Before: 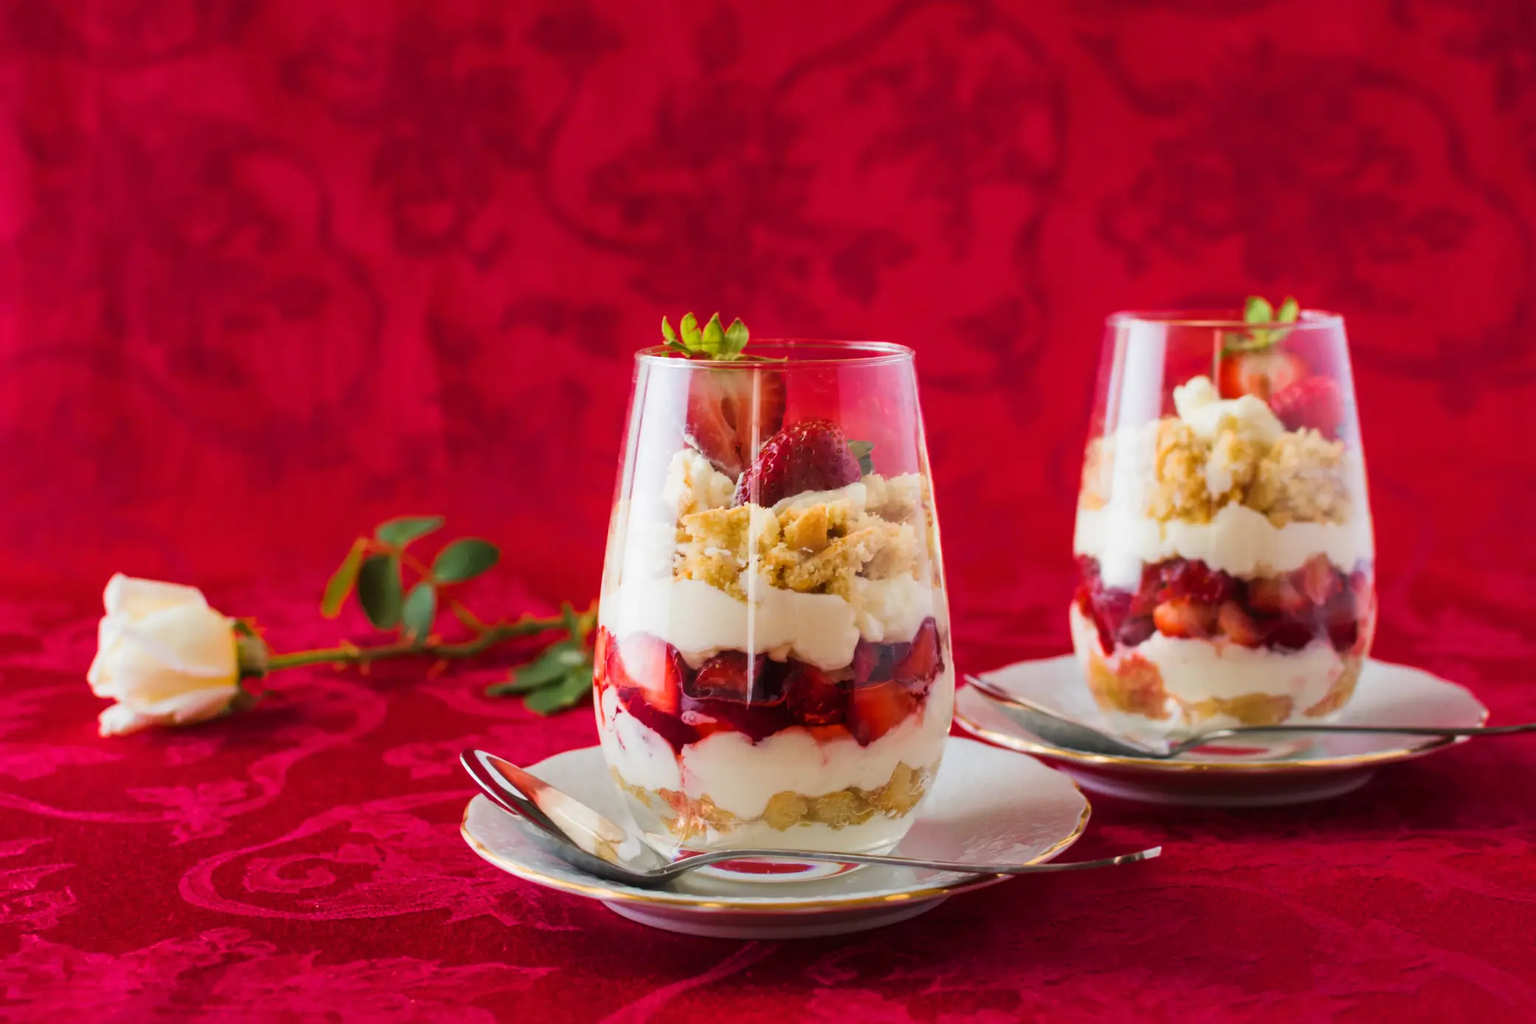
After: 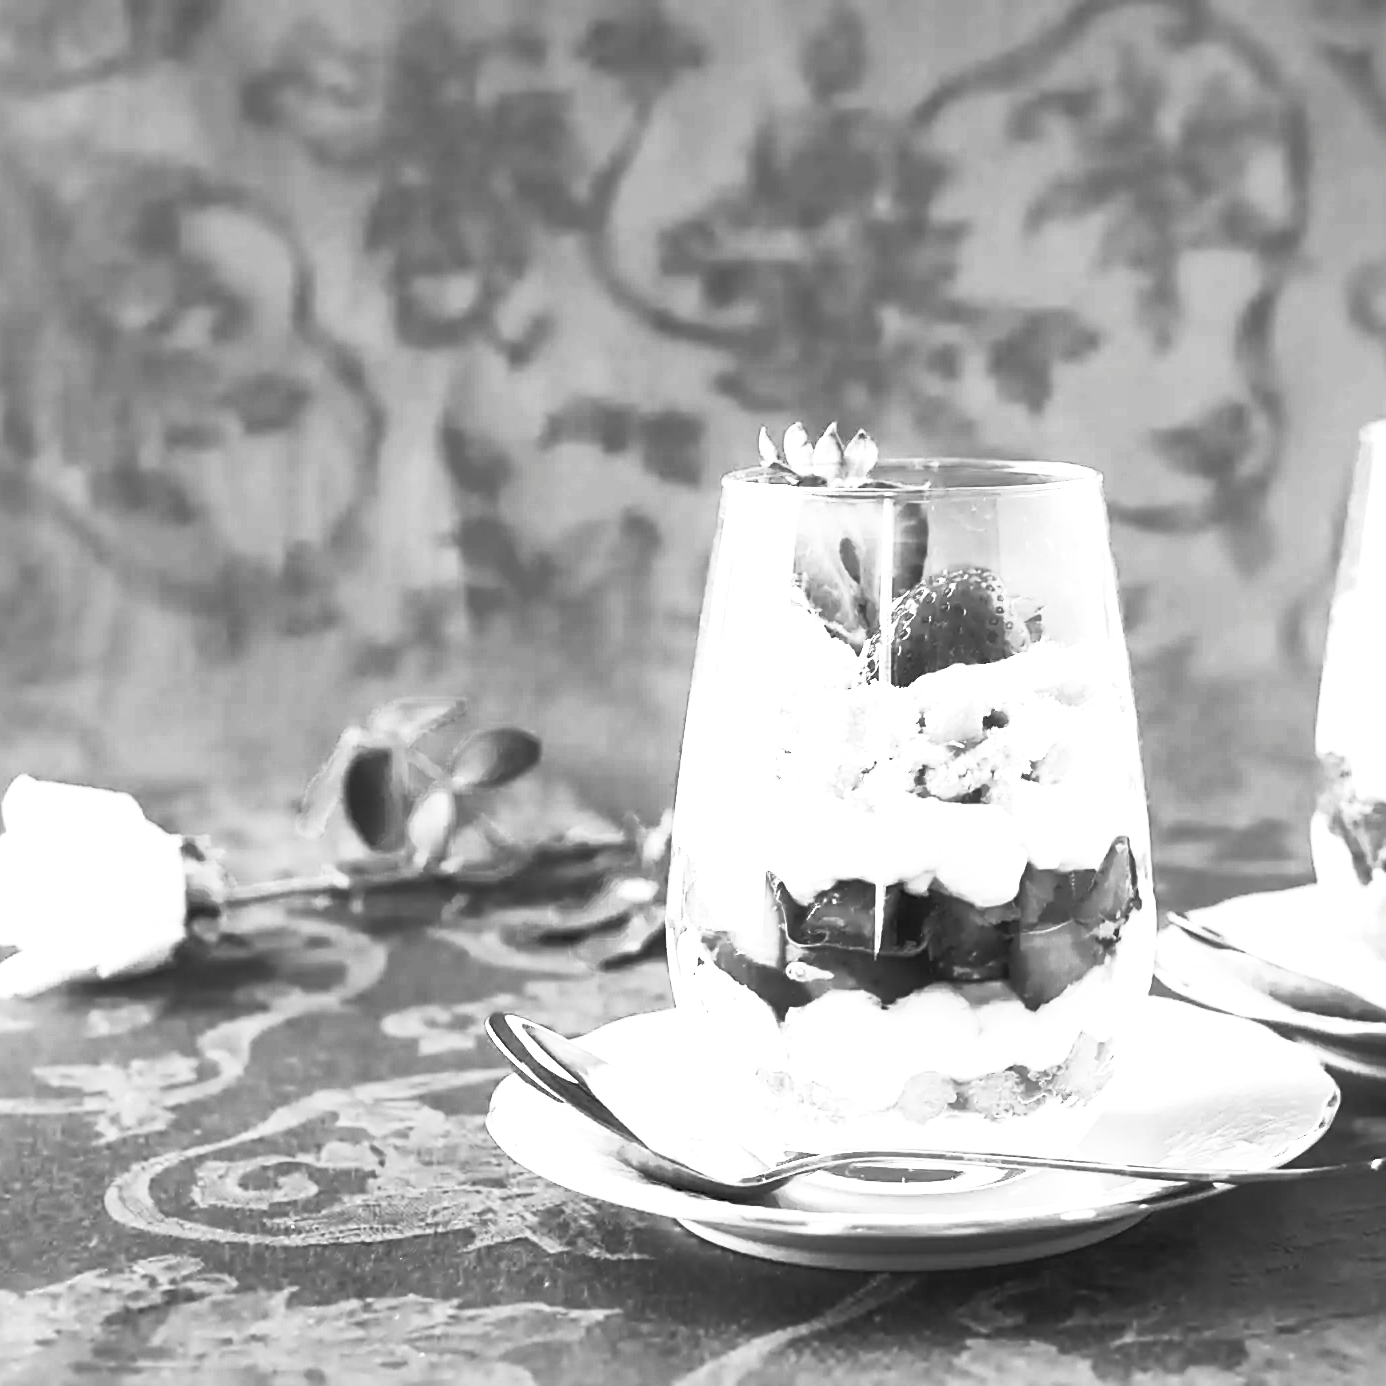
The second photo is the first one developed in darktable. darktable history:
contrast brightness saturation: contrast 0.545, brightness 0.485, saturation -0.998
crop and rotate: left 6.627%, right 26.727%
exposure: black level correction 0.001, exposure 0.675 EV, compensate highlight preservation false
sharpen: on, module defaults
tone equalizer: -8 EV -0.001 EV, -7 EV 0.003 EV, -6 EV -0.005 EV, -5 EV -0.013 EV, -4 EV -0.062 EV, -3 EV -0.215 EV, -2 EV -0.288 EV, -1 EV 0.12 EV, +0 EV 0.282 EV, smoothing diameter 24.9%, edges refinement/feathering 8.67, preserve details guided filter
color balance rgb: power › hue 61.45°, highlights gain › luminance 14.617%, perceptual saturation grading › global saturation 5.043%, perceptual brilliance grading › global brilliance 11.138%
shadows and highlights: on, module defaults
